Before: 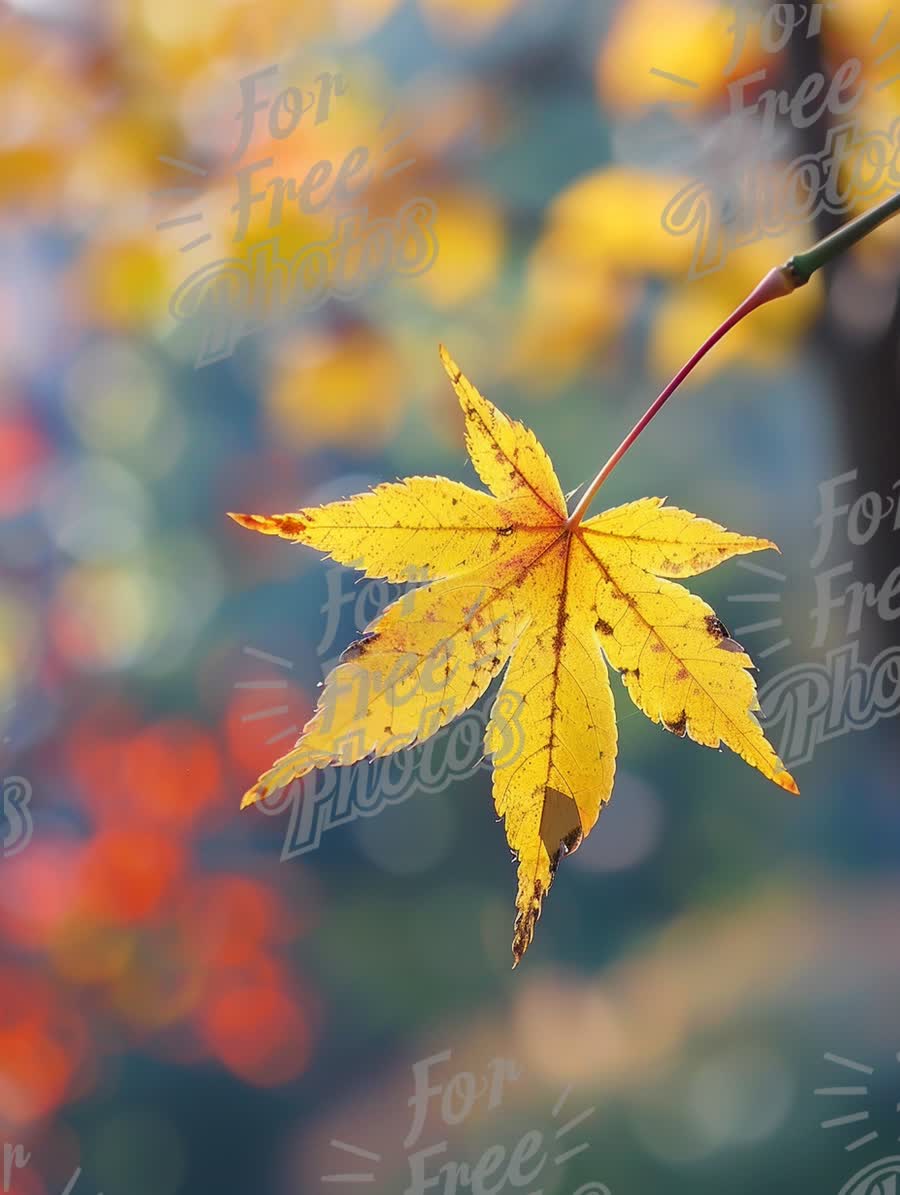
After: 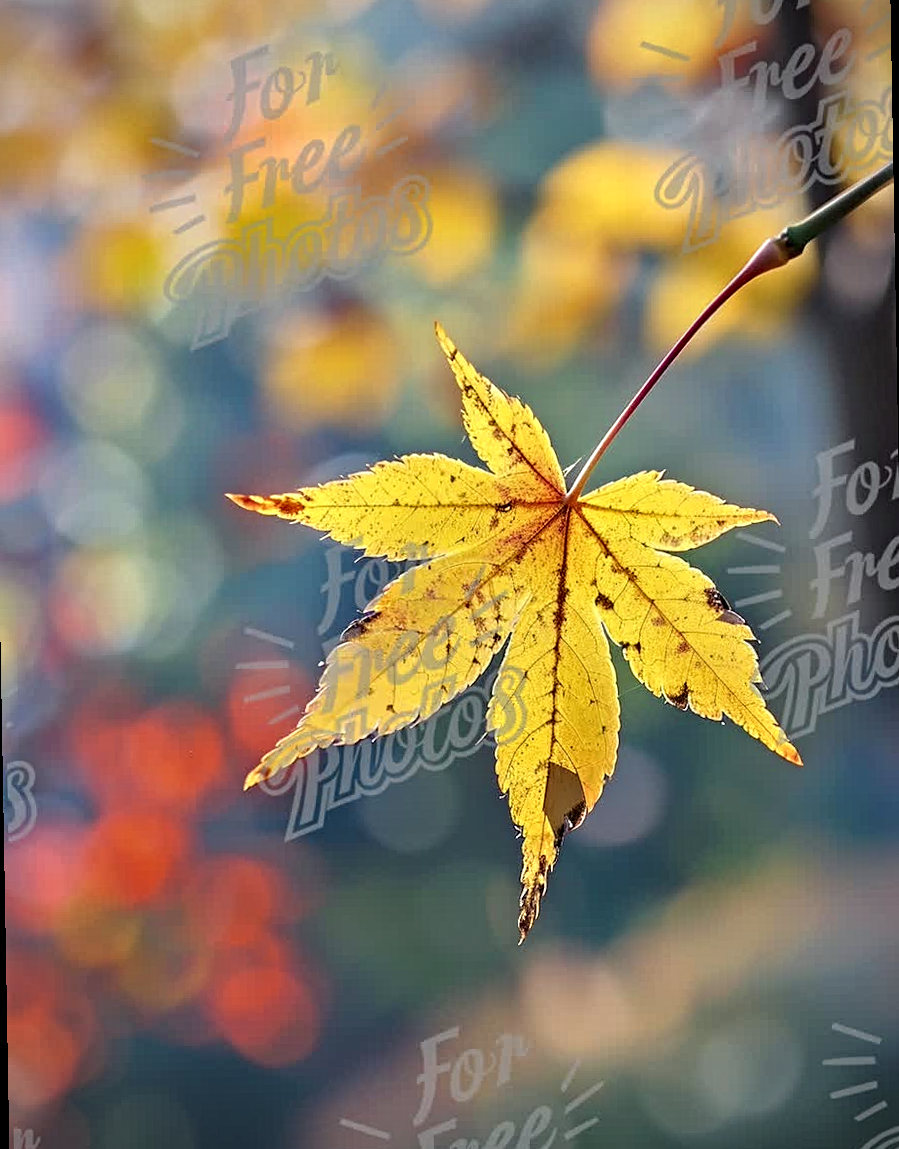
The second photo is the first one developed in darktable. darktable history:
white balance: red 0.988, blue 1.017
vignetting: fall-off start 91.19%
contrast equalizer: octaves 7, y [[0.5, 0.542, 0.583, 0.625, 0.667, 0.708], [0.5 ×6], [0.5 ×6], [0 ×6], [0 ×6]]
rotate and perspective: rotation -1°, crop left 0.011, crop right 0.989, crop top 0.025, crop bottom 0.975
